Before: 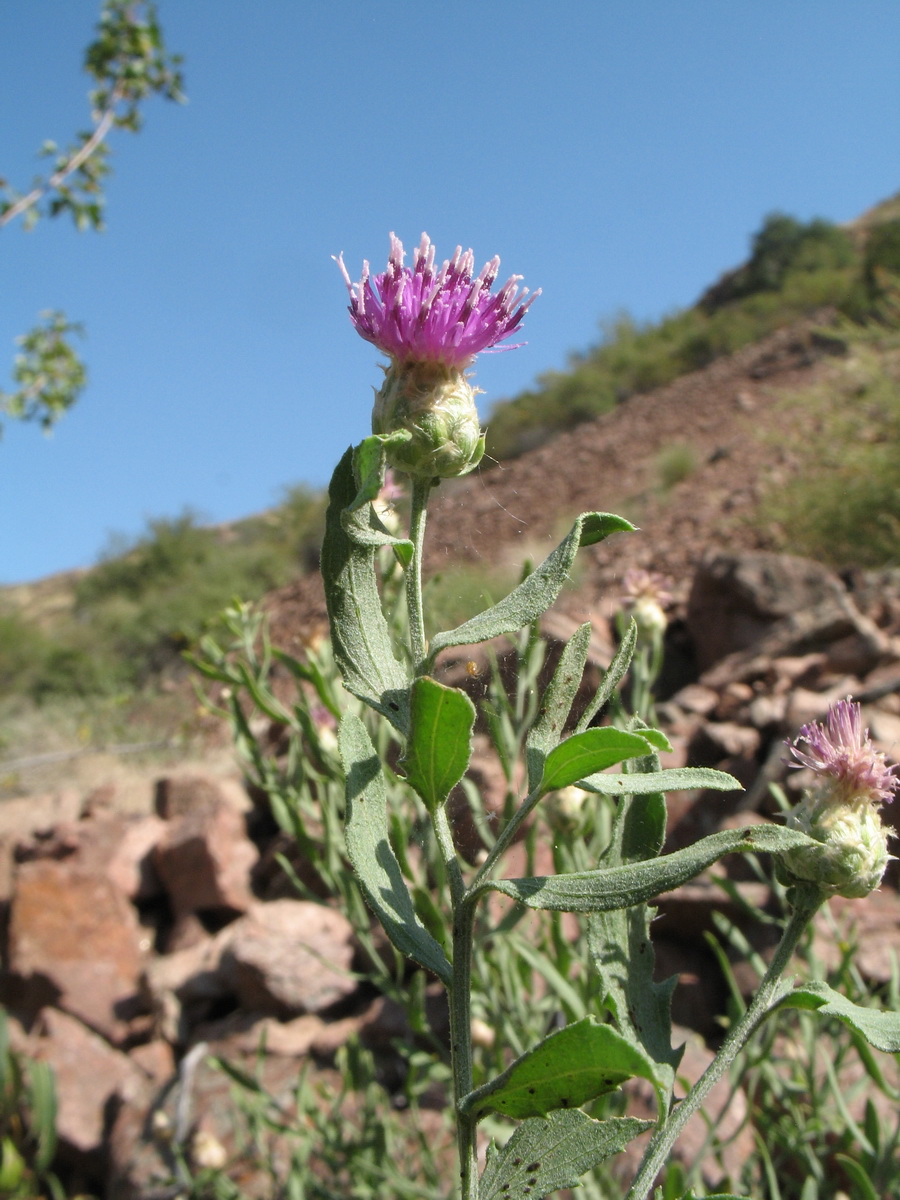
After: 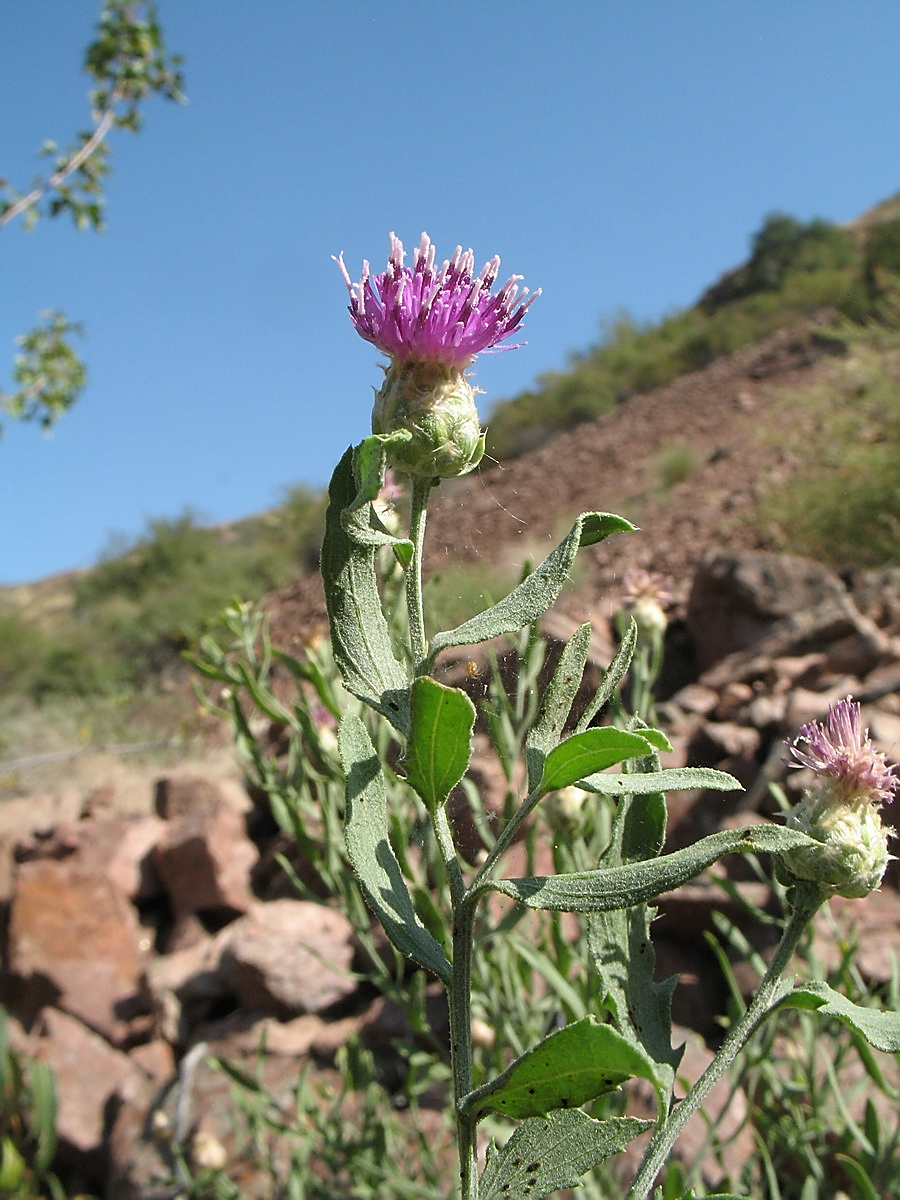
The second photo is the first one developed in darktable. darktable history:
sharpen: radius 1.347, amount 1.243, threshold 0.656
